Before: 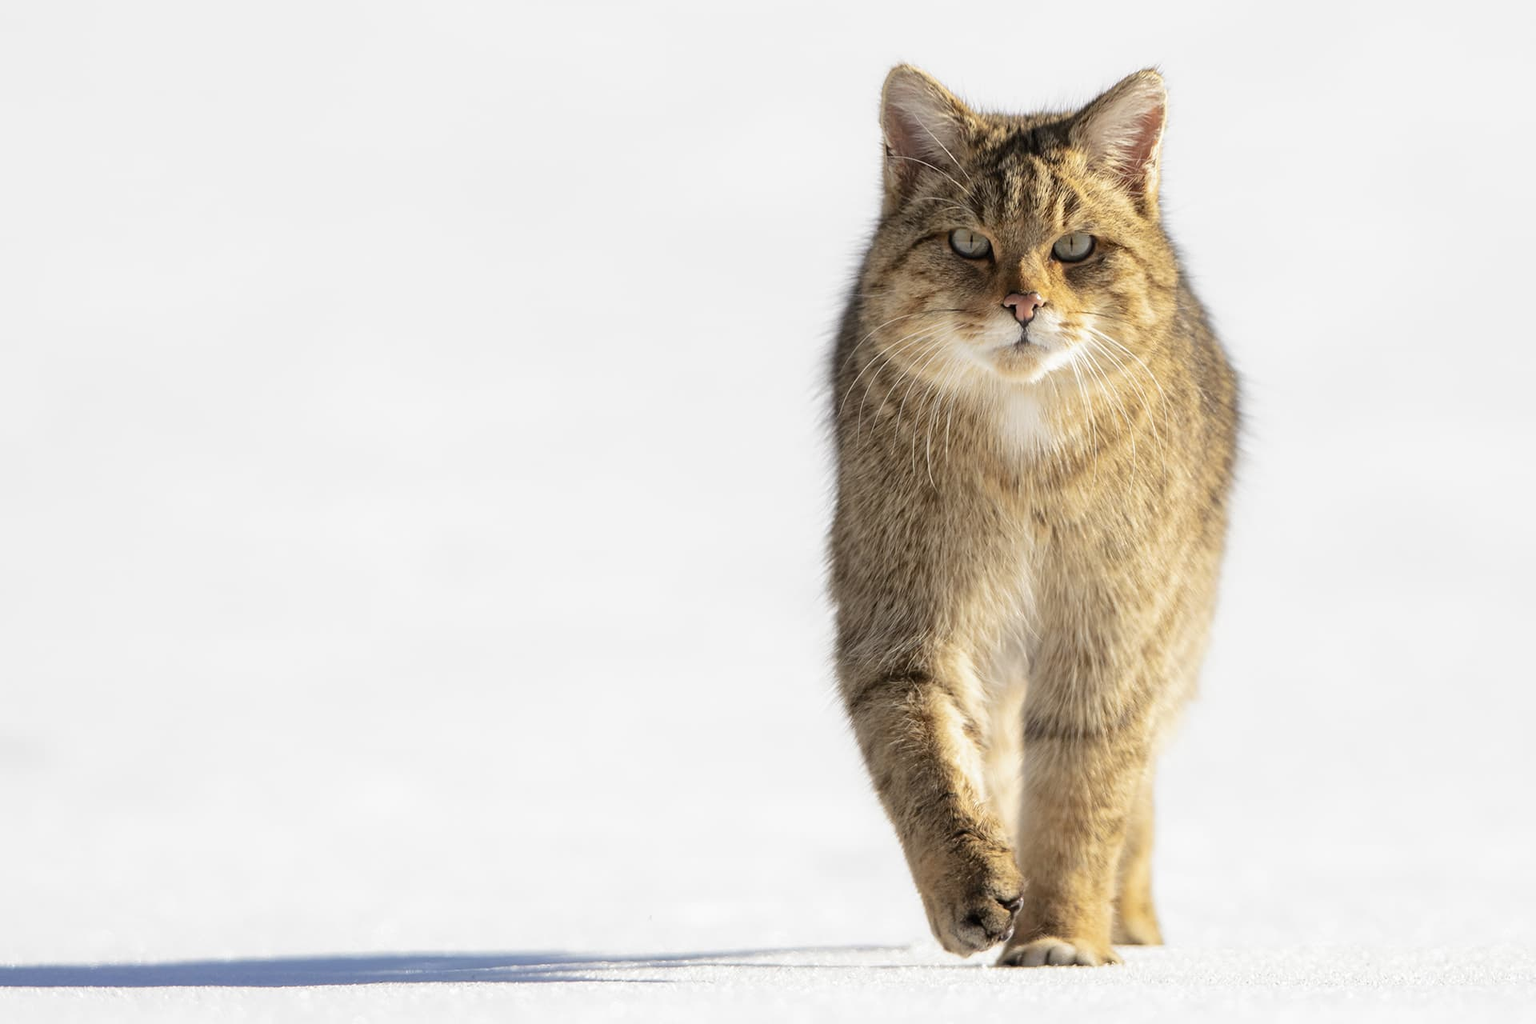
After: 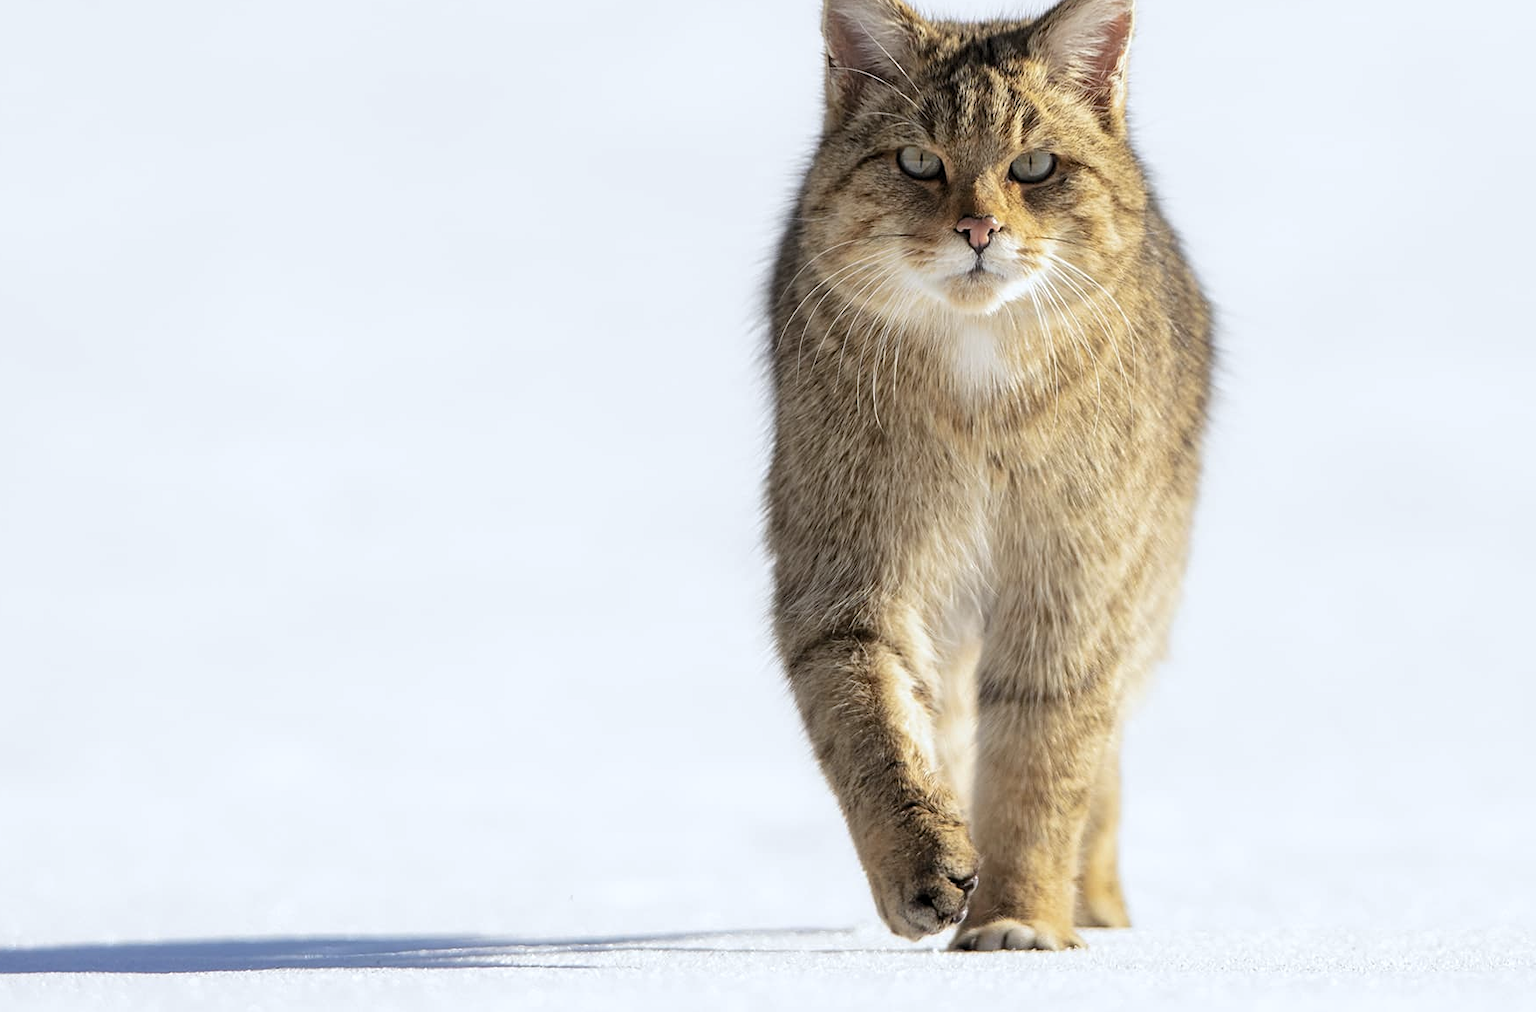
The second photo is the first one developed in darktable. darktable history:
sharpen: amount 0.2
crop and rotate: left 8.262%, top 9.226%
color calibration: x 0.355, y 0.367, temperature 4700.38 K
levels: mode automatic, black 0.023%, white 99.97%, levels [0.062, 0.494, 0.925]
